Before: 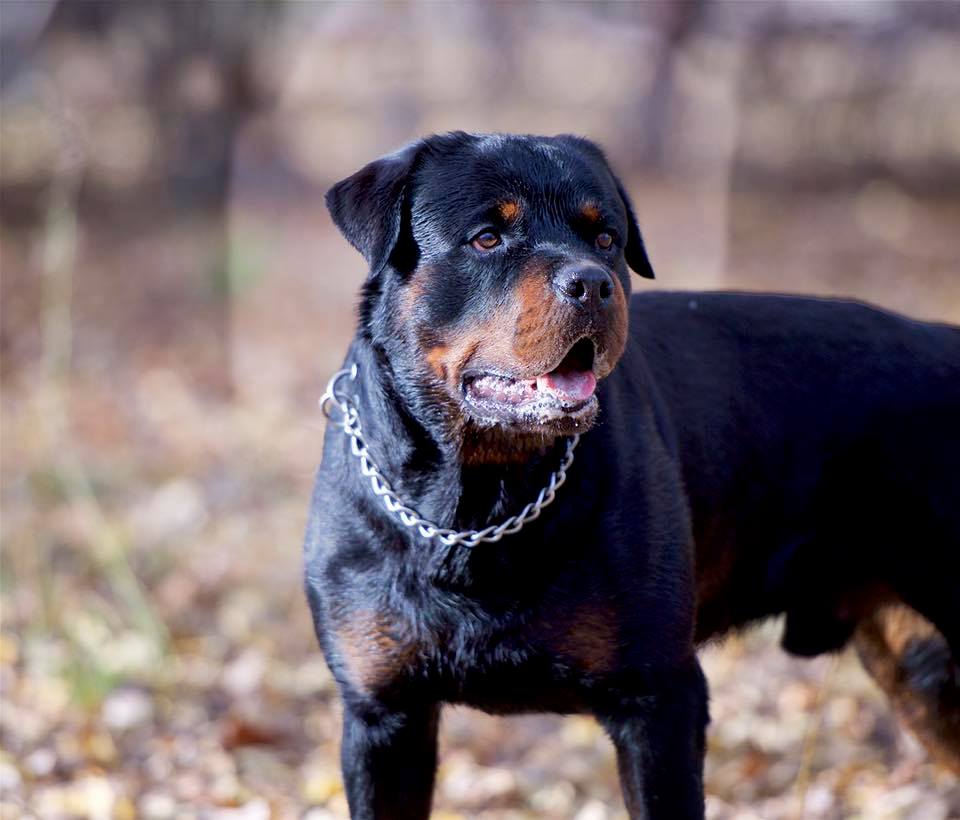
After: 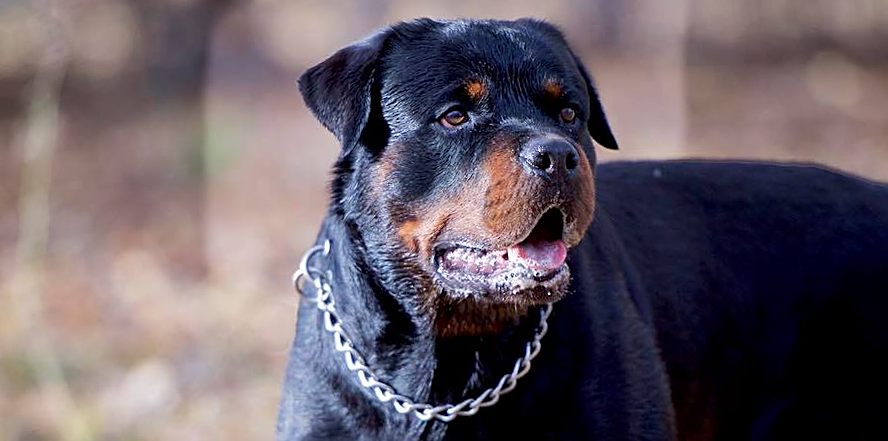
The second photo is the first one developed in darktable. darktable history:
crop and rotate: top 10.605%, bottom 33.274%
sharpen: on, module defaults
rotate and perspective: rotation -1.68°, lens shift (vertical) -0.146, crop left 0.049, crop right 0.912, crop top 0.032, crop bottom 0.96
